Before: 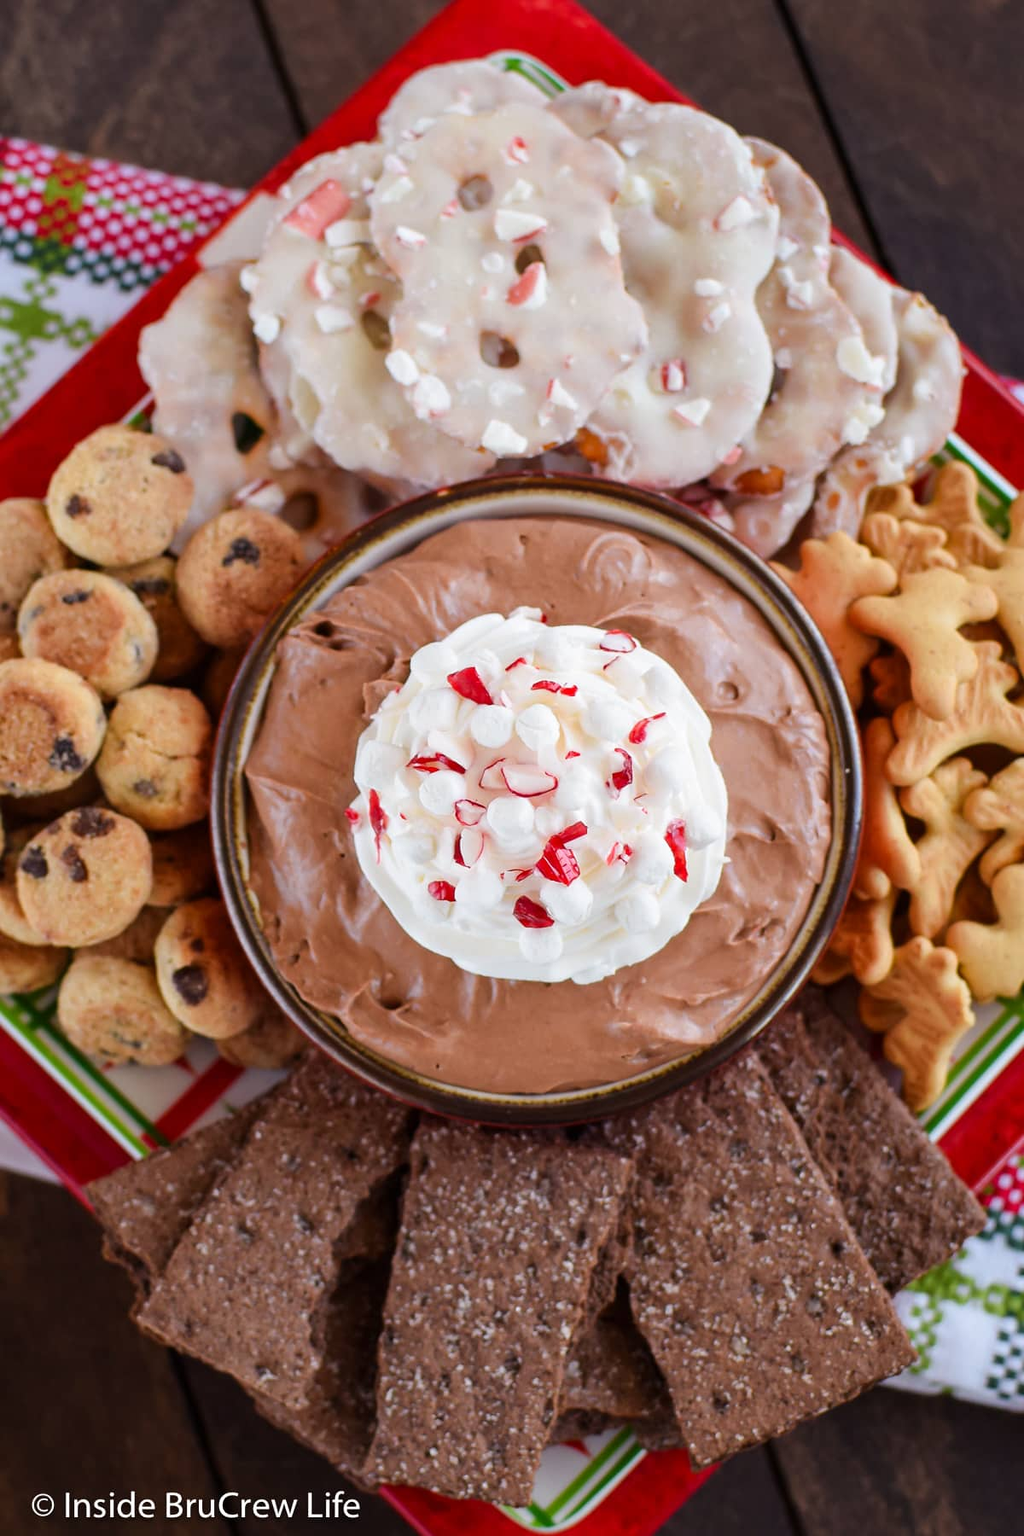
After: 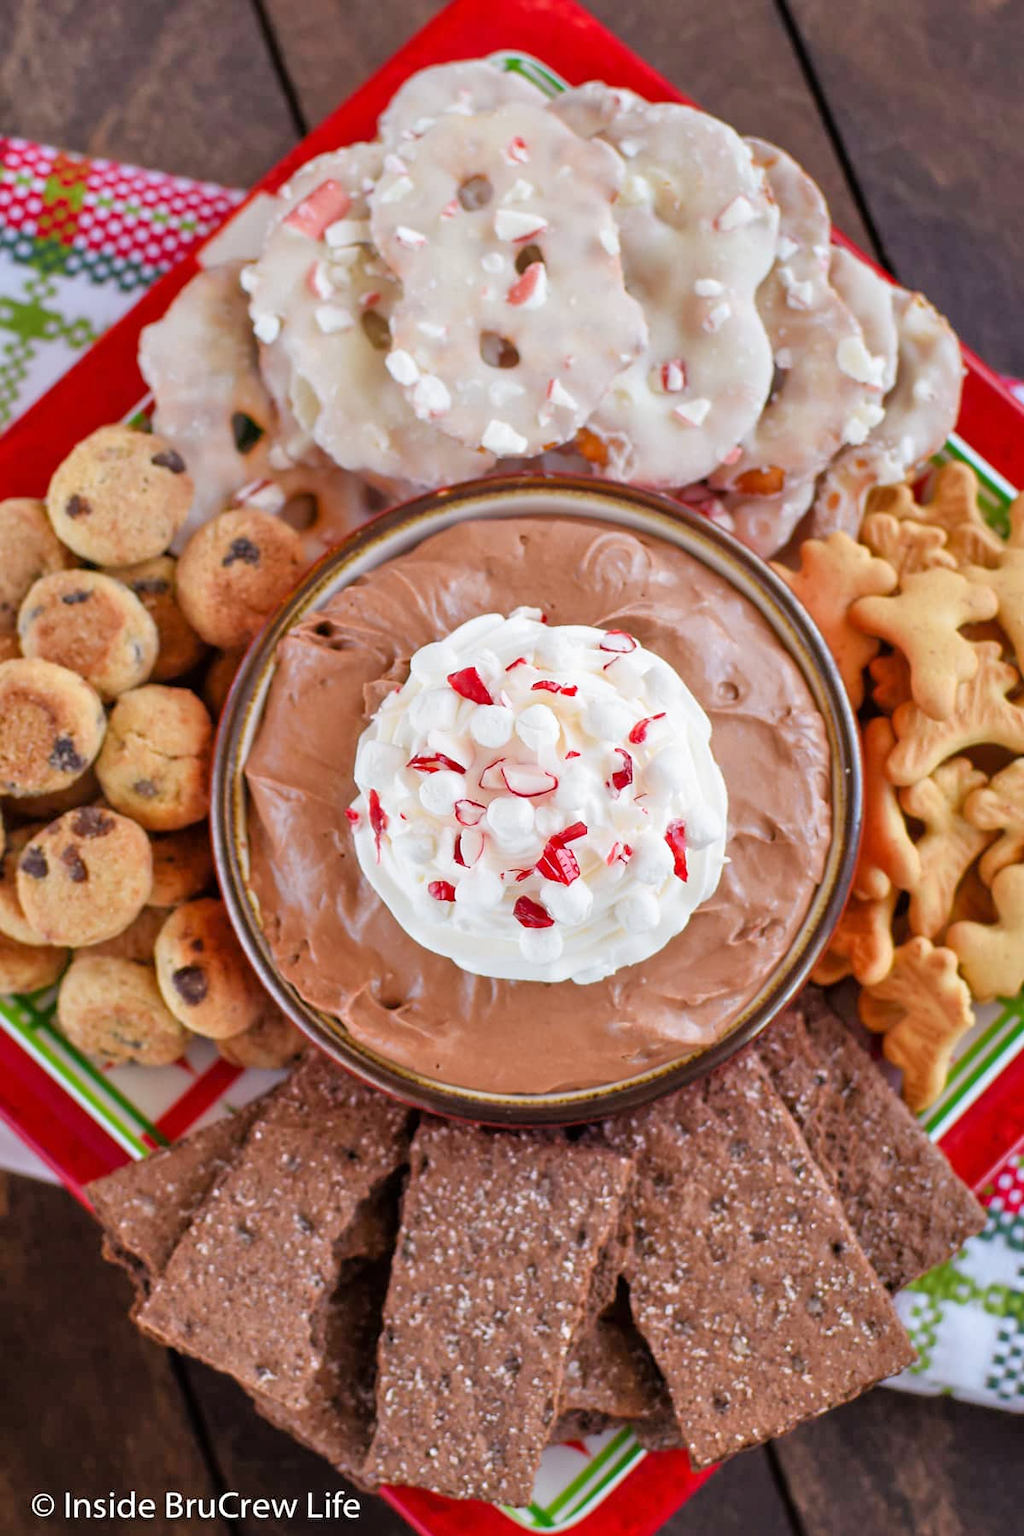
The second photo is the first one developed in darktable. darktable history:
tone equalizer: -7 EV 0.157 EV, -6 EV 0.615 EV, -5 EV 1.18 EV, -4 EV 1.29 EV, -3 EV 1.17 EV, -2 EV 0.6 EV, -1 EV 0.145 EV
